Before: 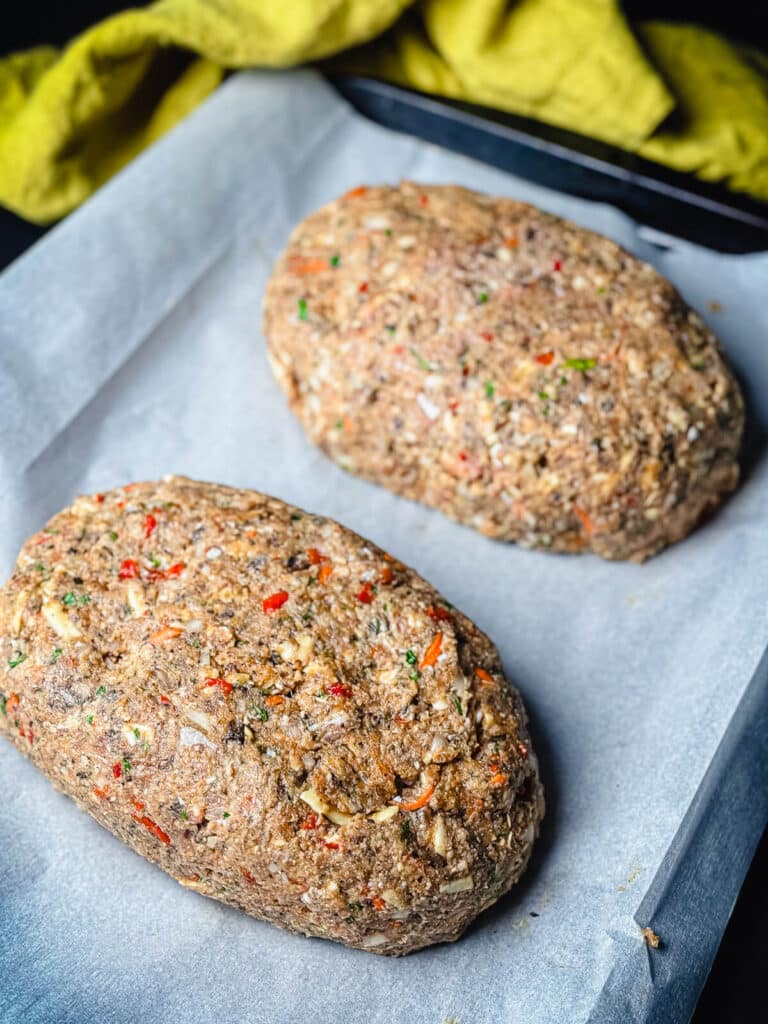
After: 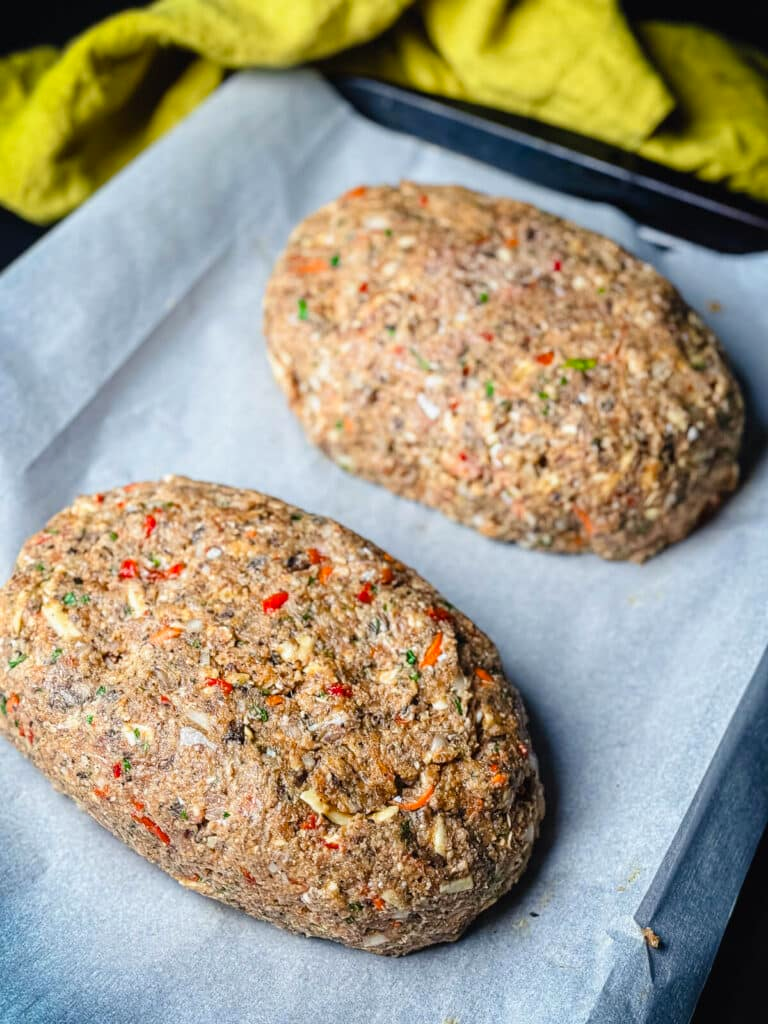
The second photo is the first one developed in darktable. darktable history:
contrast brightness saturation: contrast 0.036, saturation 0.072
